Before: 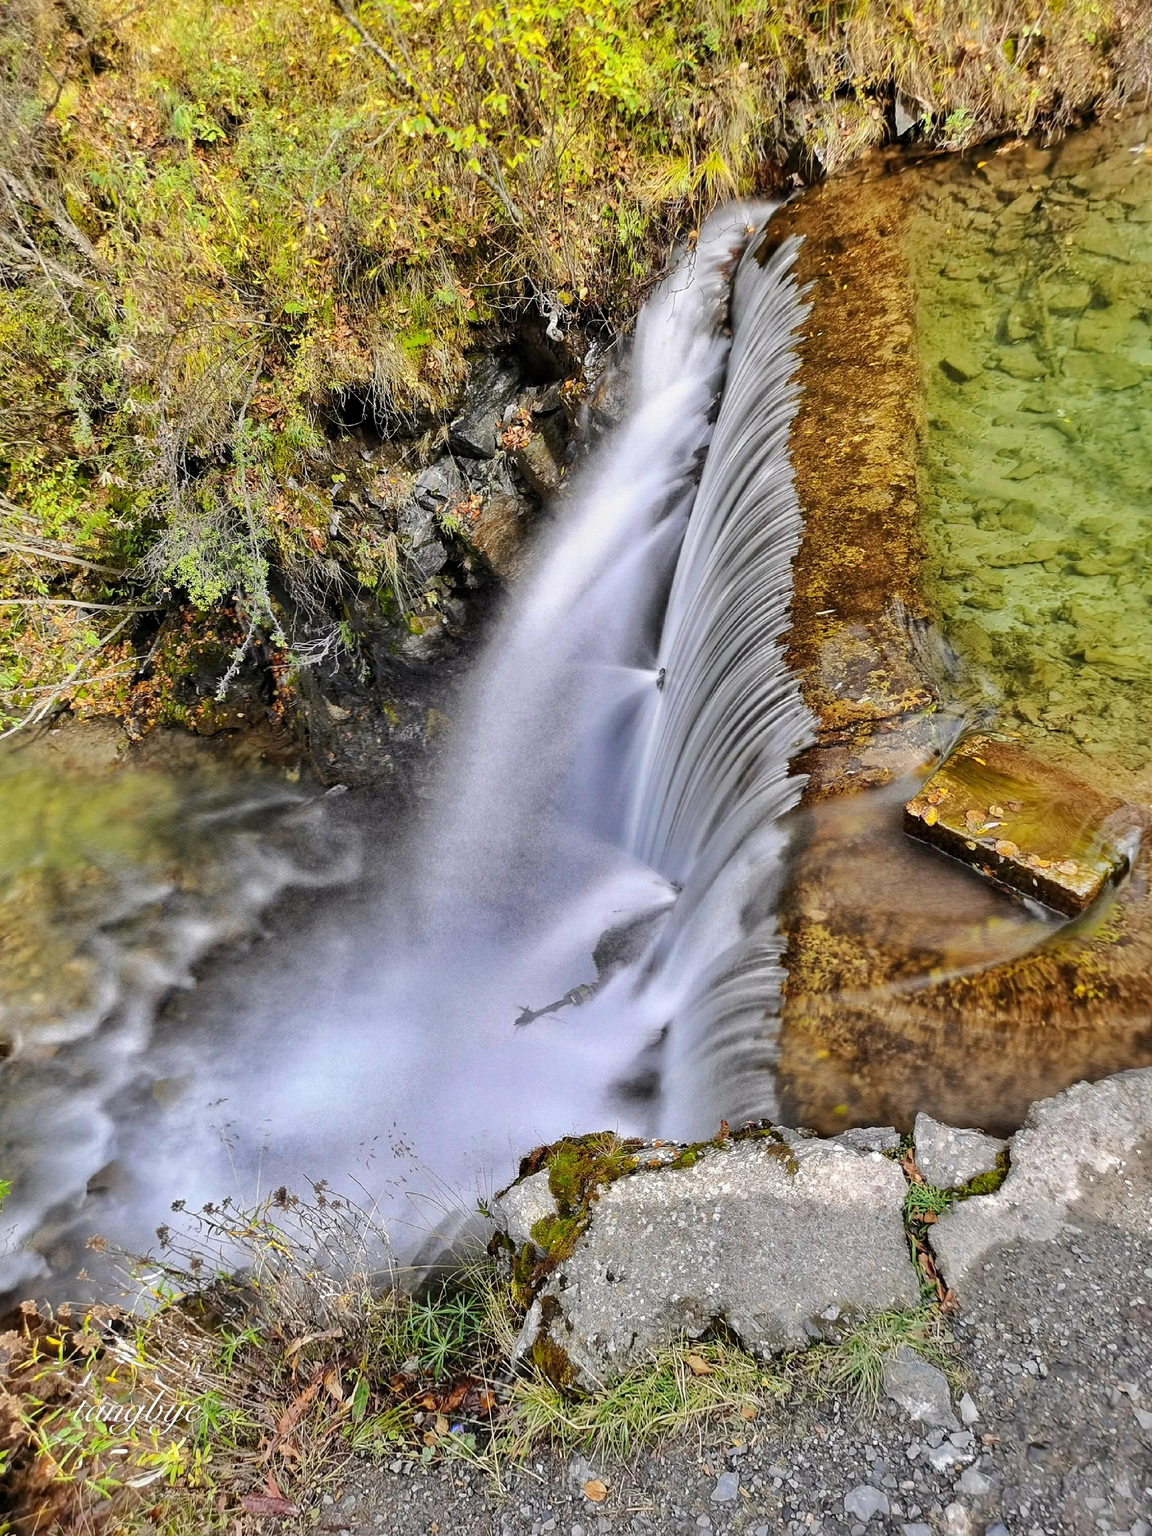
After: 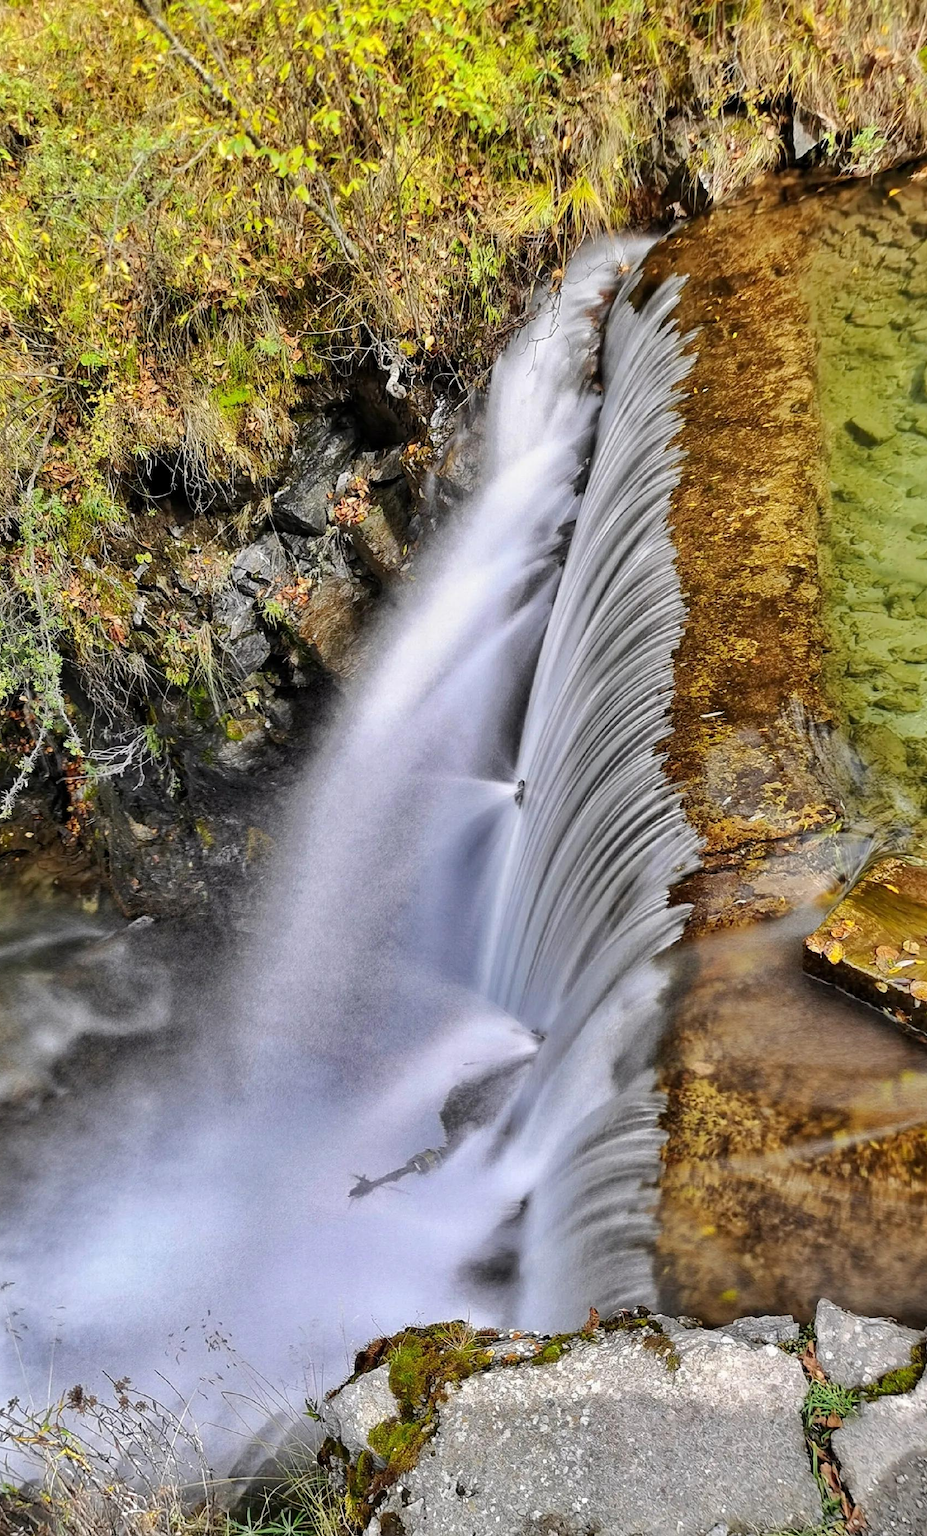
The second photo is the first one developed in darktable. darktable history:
crop: left 18.735%, right 12.249%, bottom 14.303%
exposure: exposure -0.002 EV, compensate exposure bias true, compensate highlight preservation false
